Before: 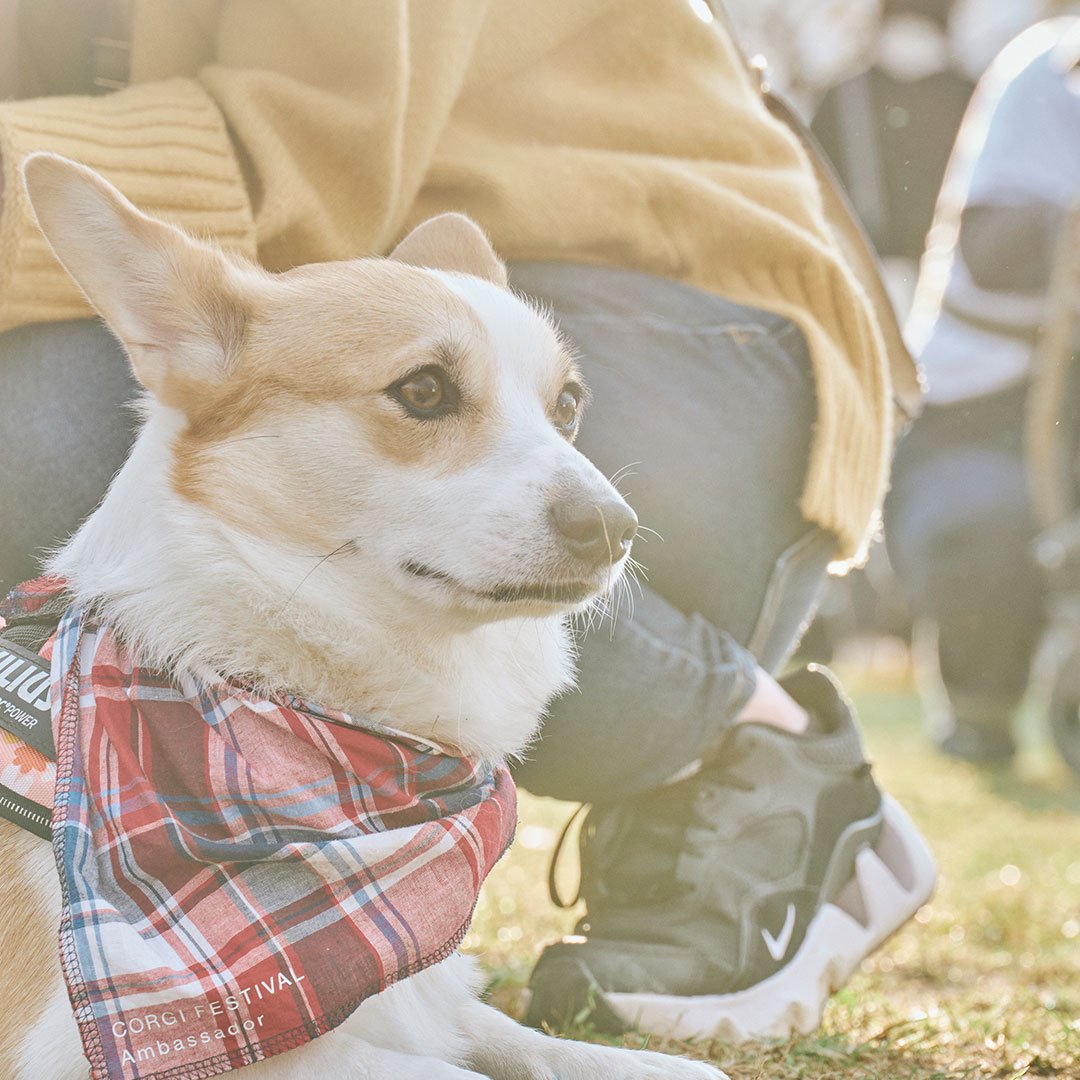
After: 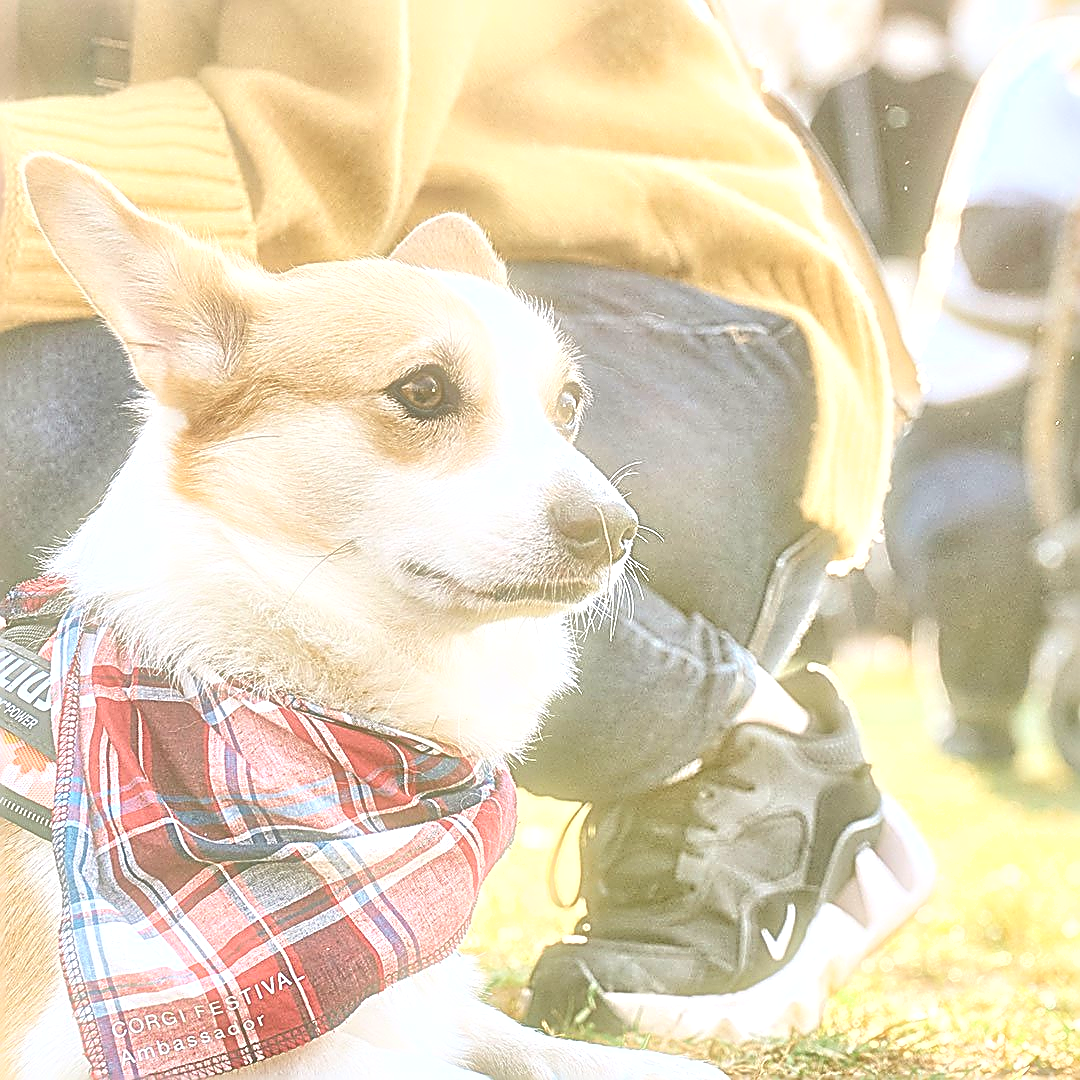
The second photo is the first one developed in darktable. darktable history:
shadows and highlights: shadows 29.32, highlights -29.32, low approximation 0.01, soften with gaussian
white balance: red 1, blue 1
exposure: exposure 0.6 EV, compensate highlight preservation false
sharpen: amount 2
tone equalizer: -7 EV 0.15 EV, -6 EV 0.6 EV, -5 EV 1.15 EV, -4 EV 1.33 EV, -3 EV 1.15 EV, -2 EV 0.6 EV, -1 EV 0.15 EV, mask exposure compensation -0.5 EV
haze removal: adaptive false
local contrast: mode bilateral grid, contrast 25, coarseness 60, detail 151%, midtone range 0.2
bloom: size 5%, threshold 95%, strength 15%
